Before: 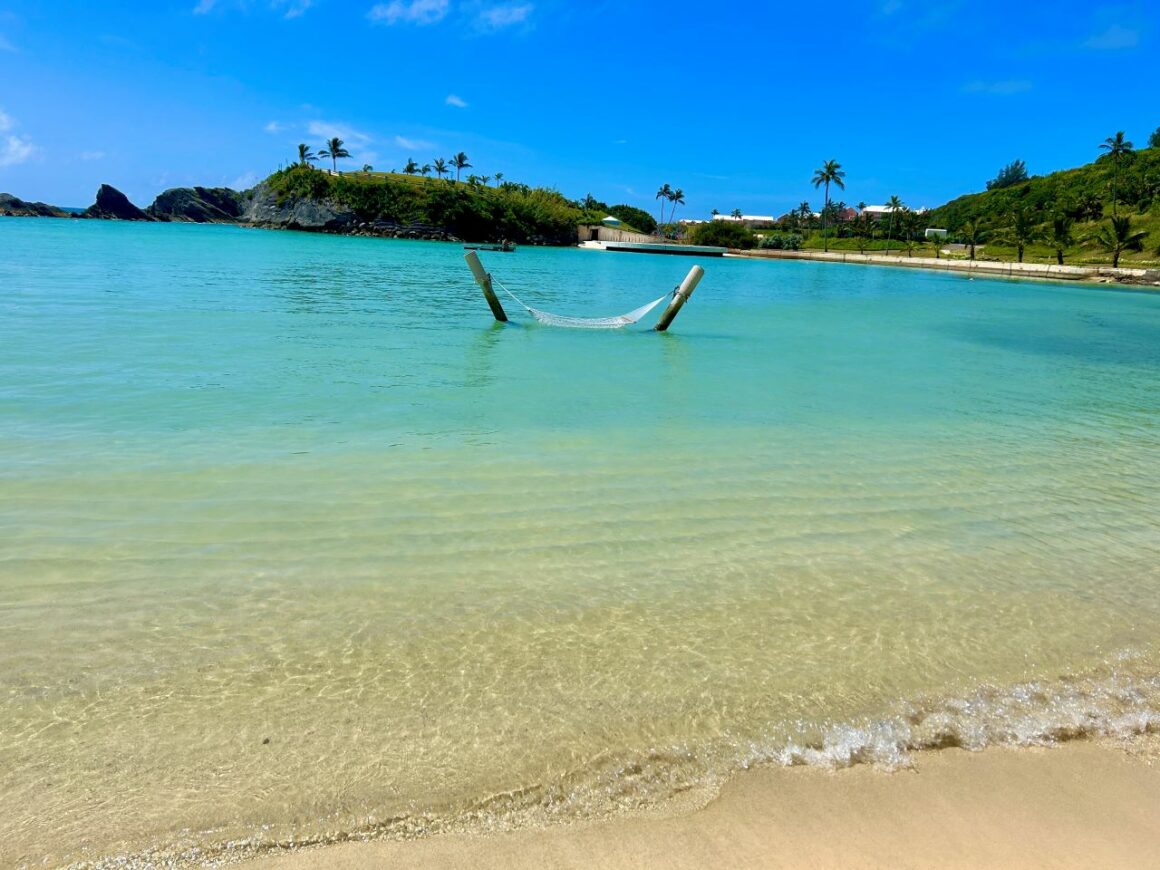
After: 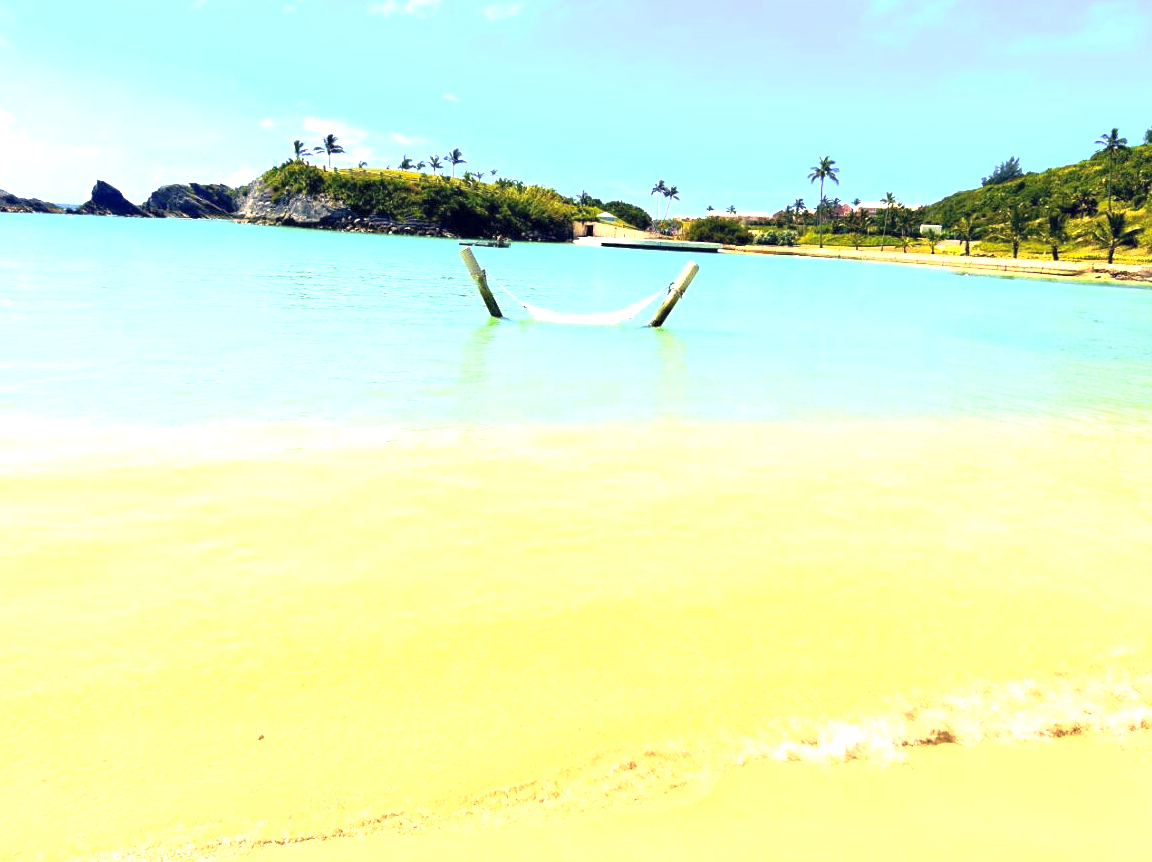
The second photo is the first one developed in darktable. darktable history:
exposure: exposure 2 EV, compensate exposure bias true, compensate highlight preservation false
local contrast: mode bilateral grid, contrast 20, coarseness 50, detail 120%, midtone range 0.2
rgb curve: curves: ch0 [(0, 0) (0.415, 0.237) (1, 1)]
color correction: highlights a* 19.59, highlights b* 27.49, shadows a* 3.46, shadows b* -17.28, saturation 0.73
crop: left 0.434%, top 0.485%, right 0.244%, bottom 0.386%
contrast brightness saturation: contrast 0.24, brightness 0.26, saturation 0.39
